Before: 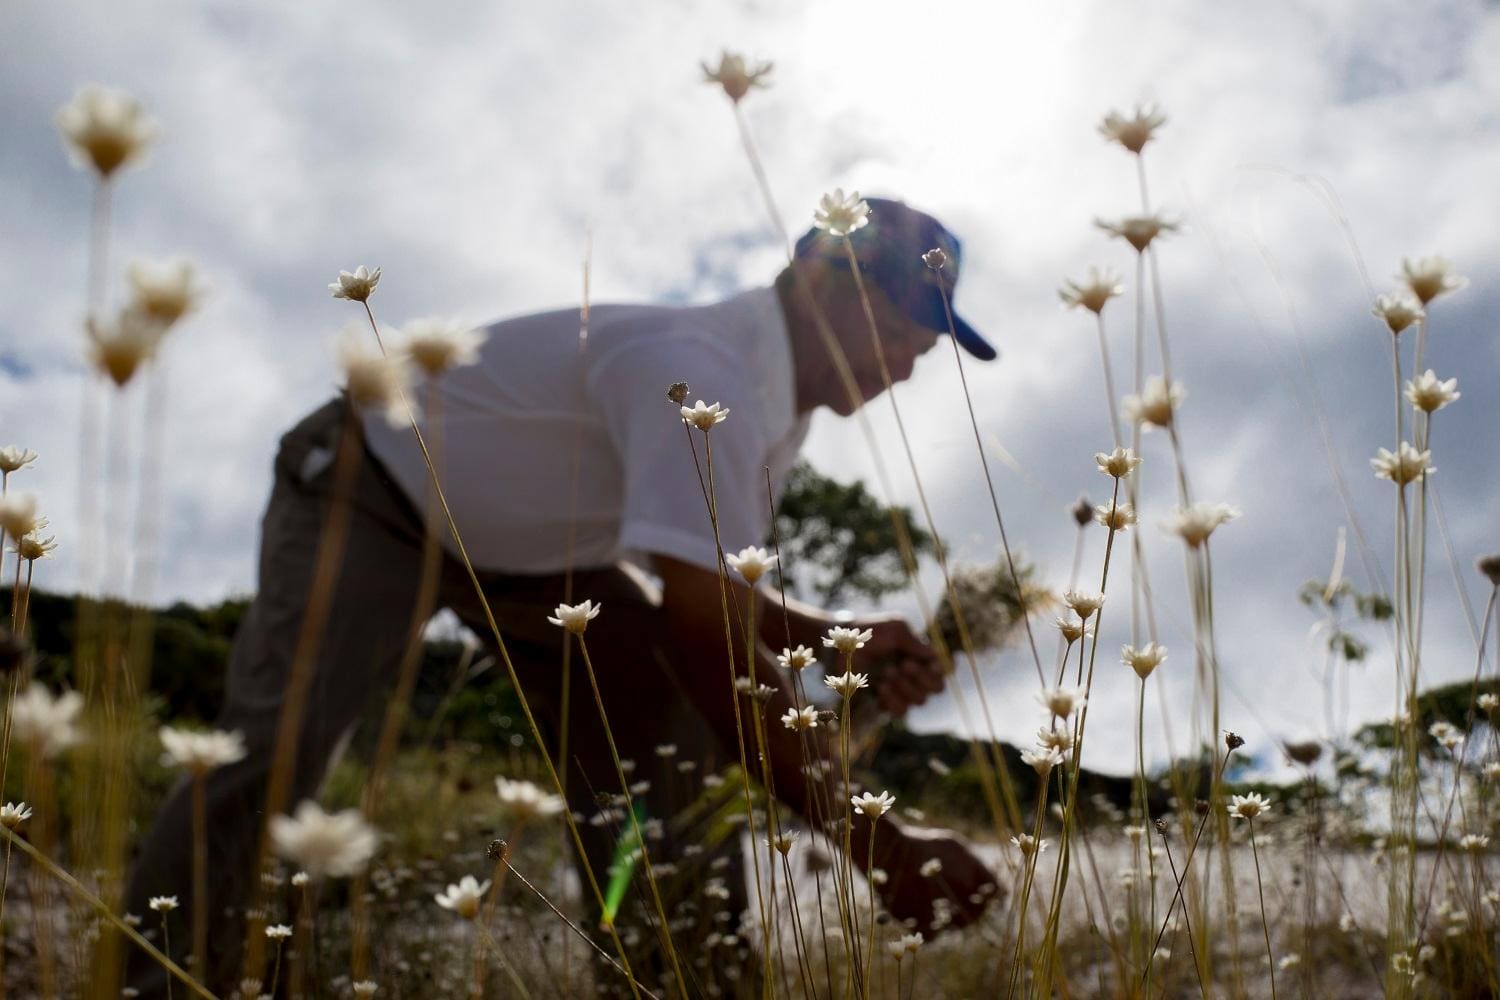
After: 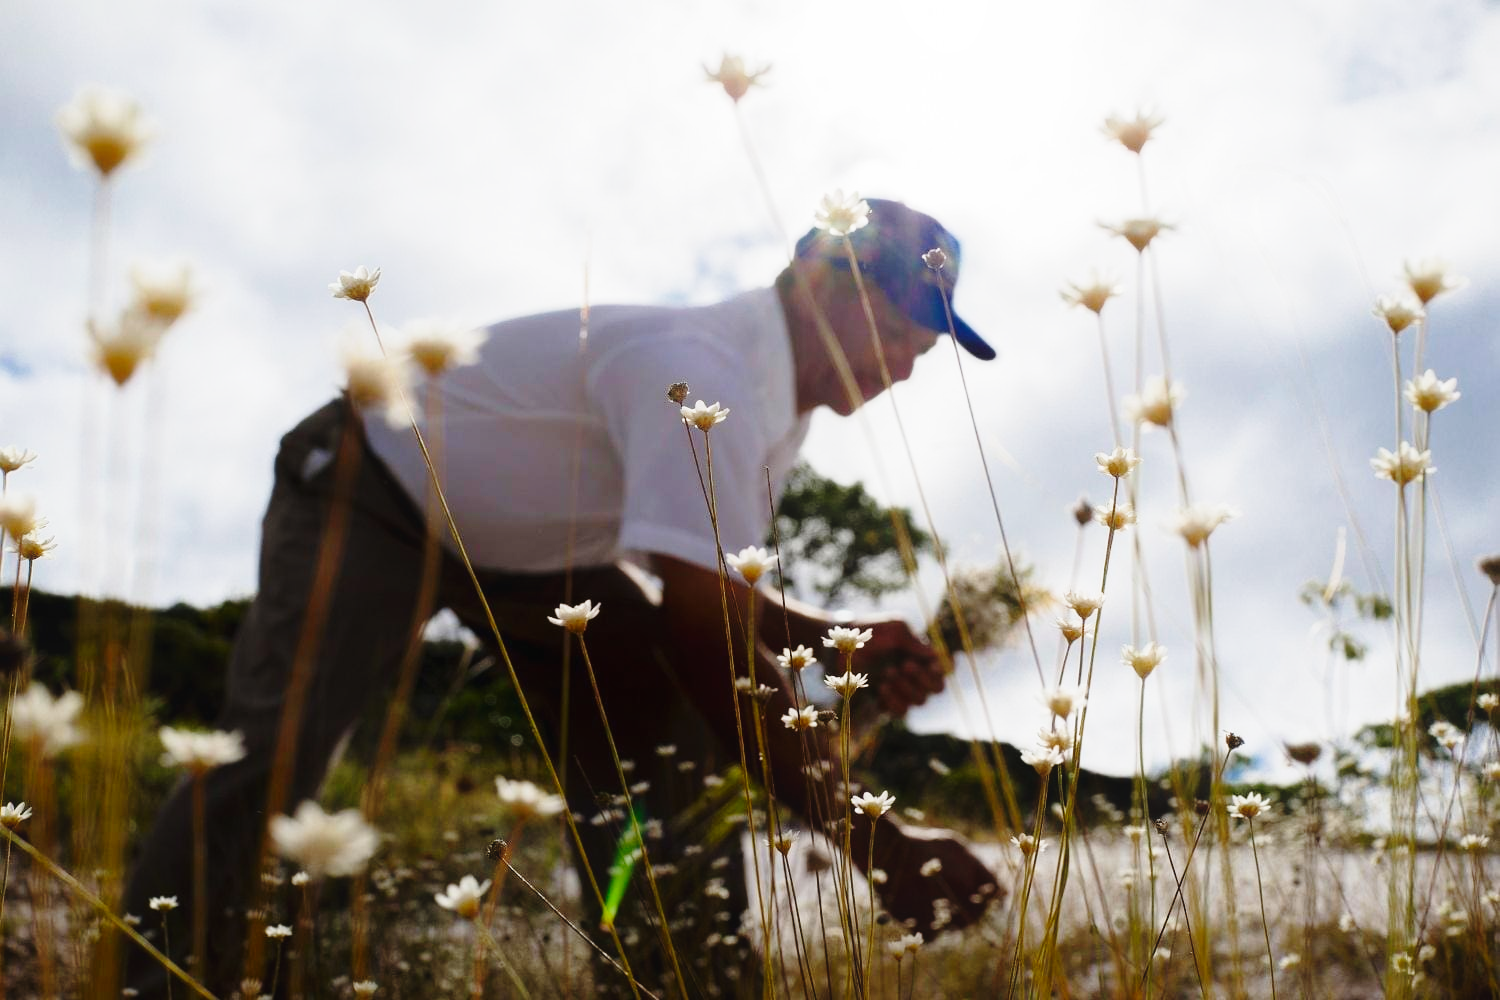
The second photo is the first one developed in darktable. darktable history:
base curve: curves: ch0 [(0, 0) (0.028, 0.03) (0.121, 0.232) (0.46, 0.748) (0.859, 0.968) (1, 1)], preserve colors none
contrast equalizer: y [[0.46, 0.454, 0.451, 0.451, 0.455, 0.46], [0.5 ×6], [0.5 ×6], [0 ×6], [0 ×6]]
